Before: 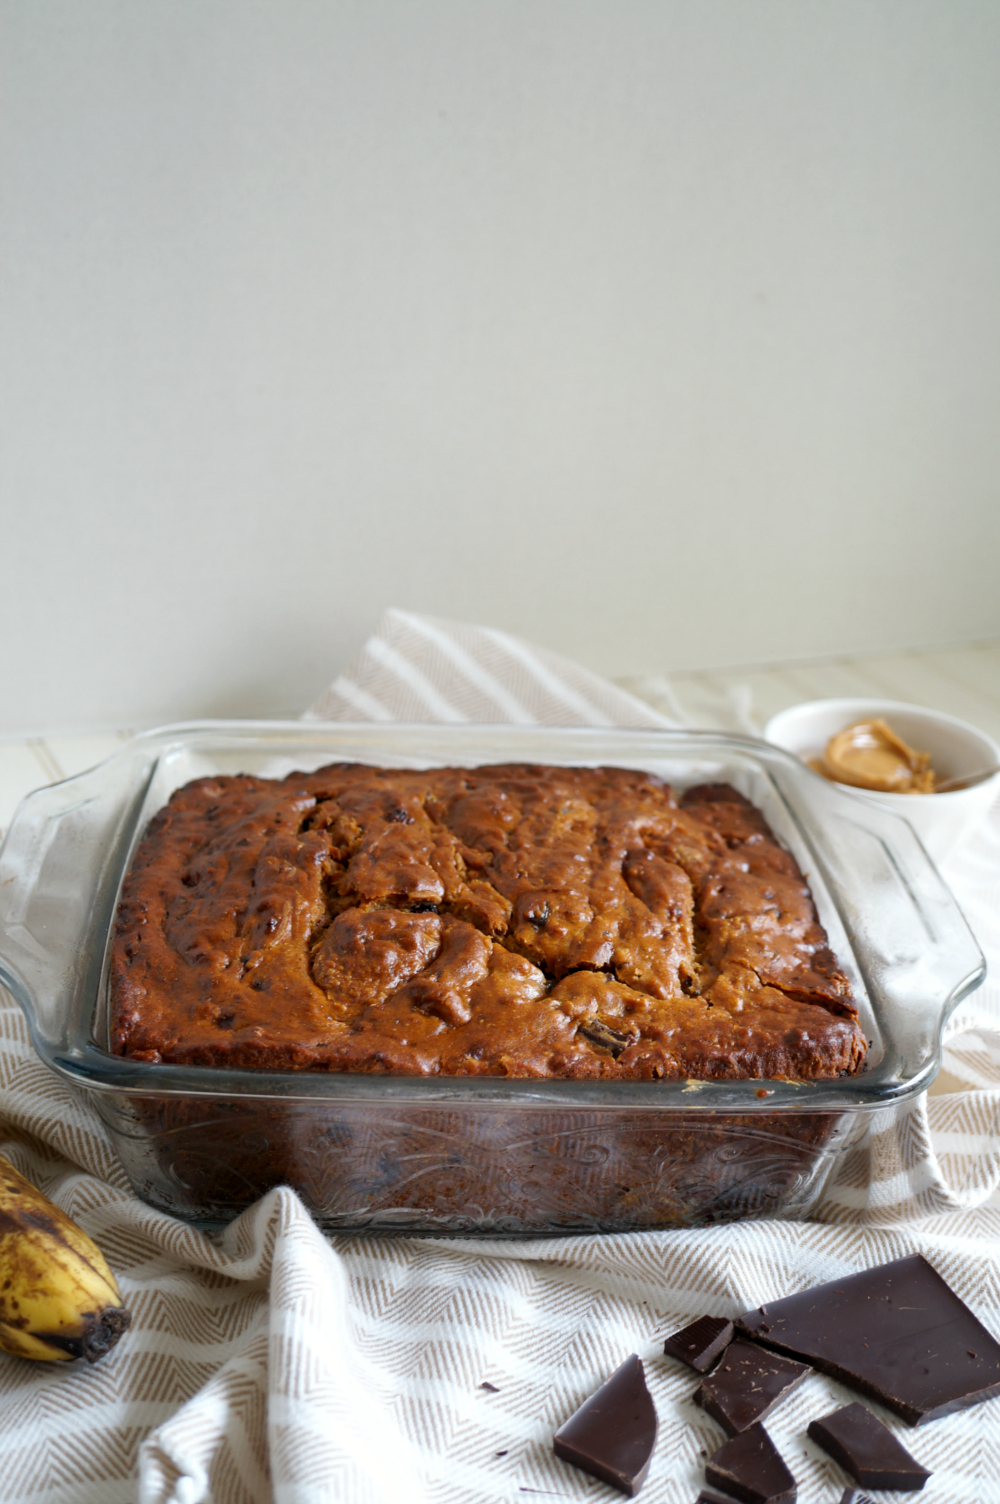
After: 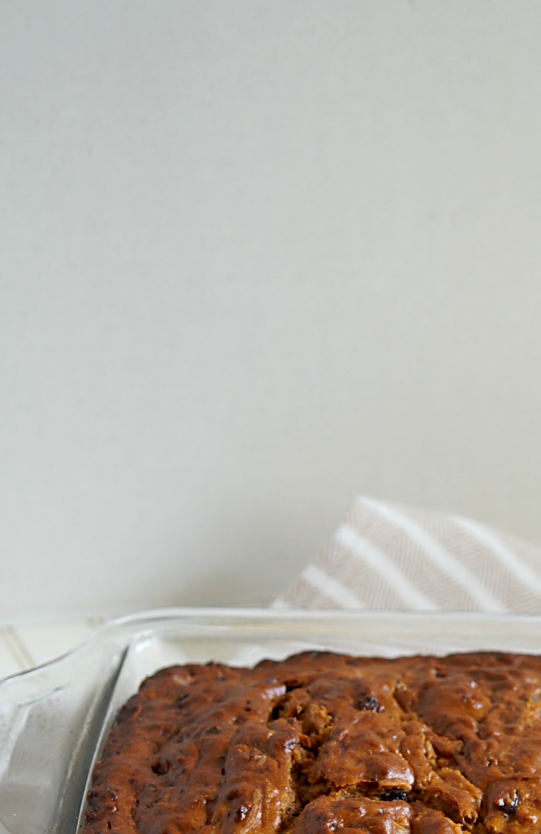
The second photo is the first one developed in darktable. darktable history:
sharpen: on, module defaults
crop and rotate: left 3.035%, top 7.548%, right 42.826%, bottom 36.997%
